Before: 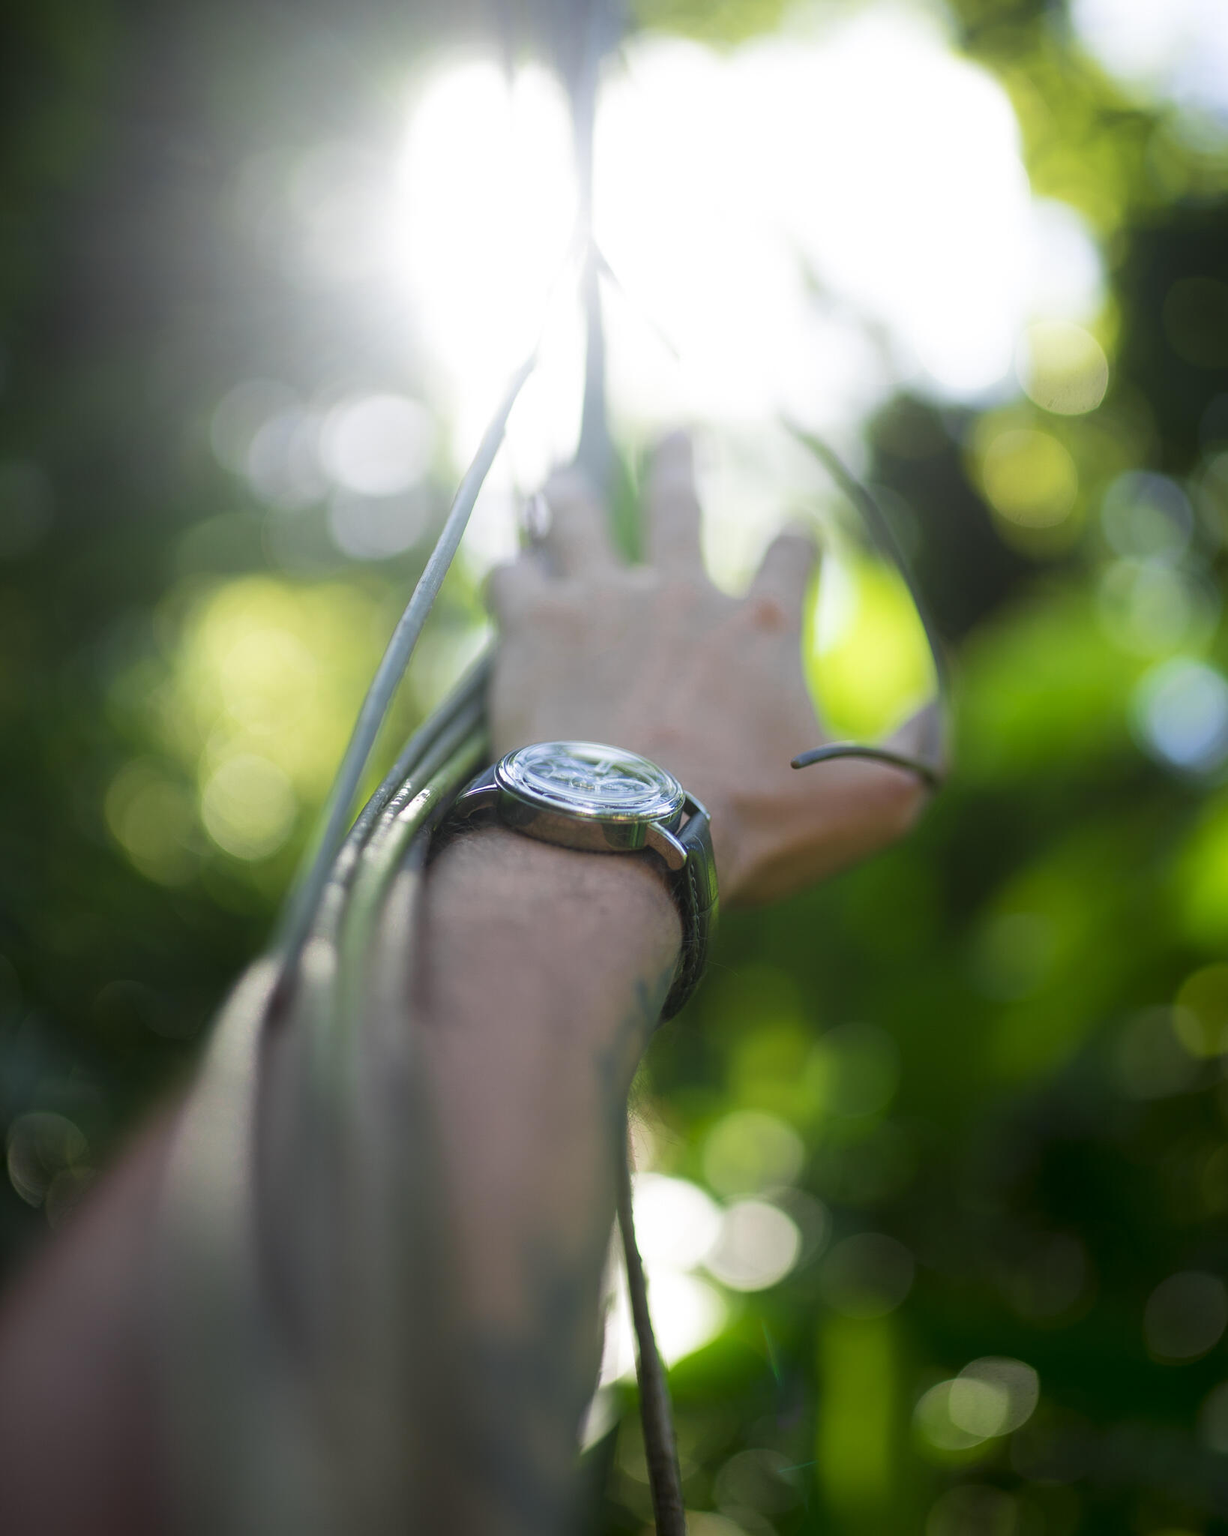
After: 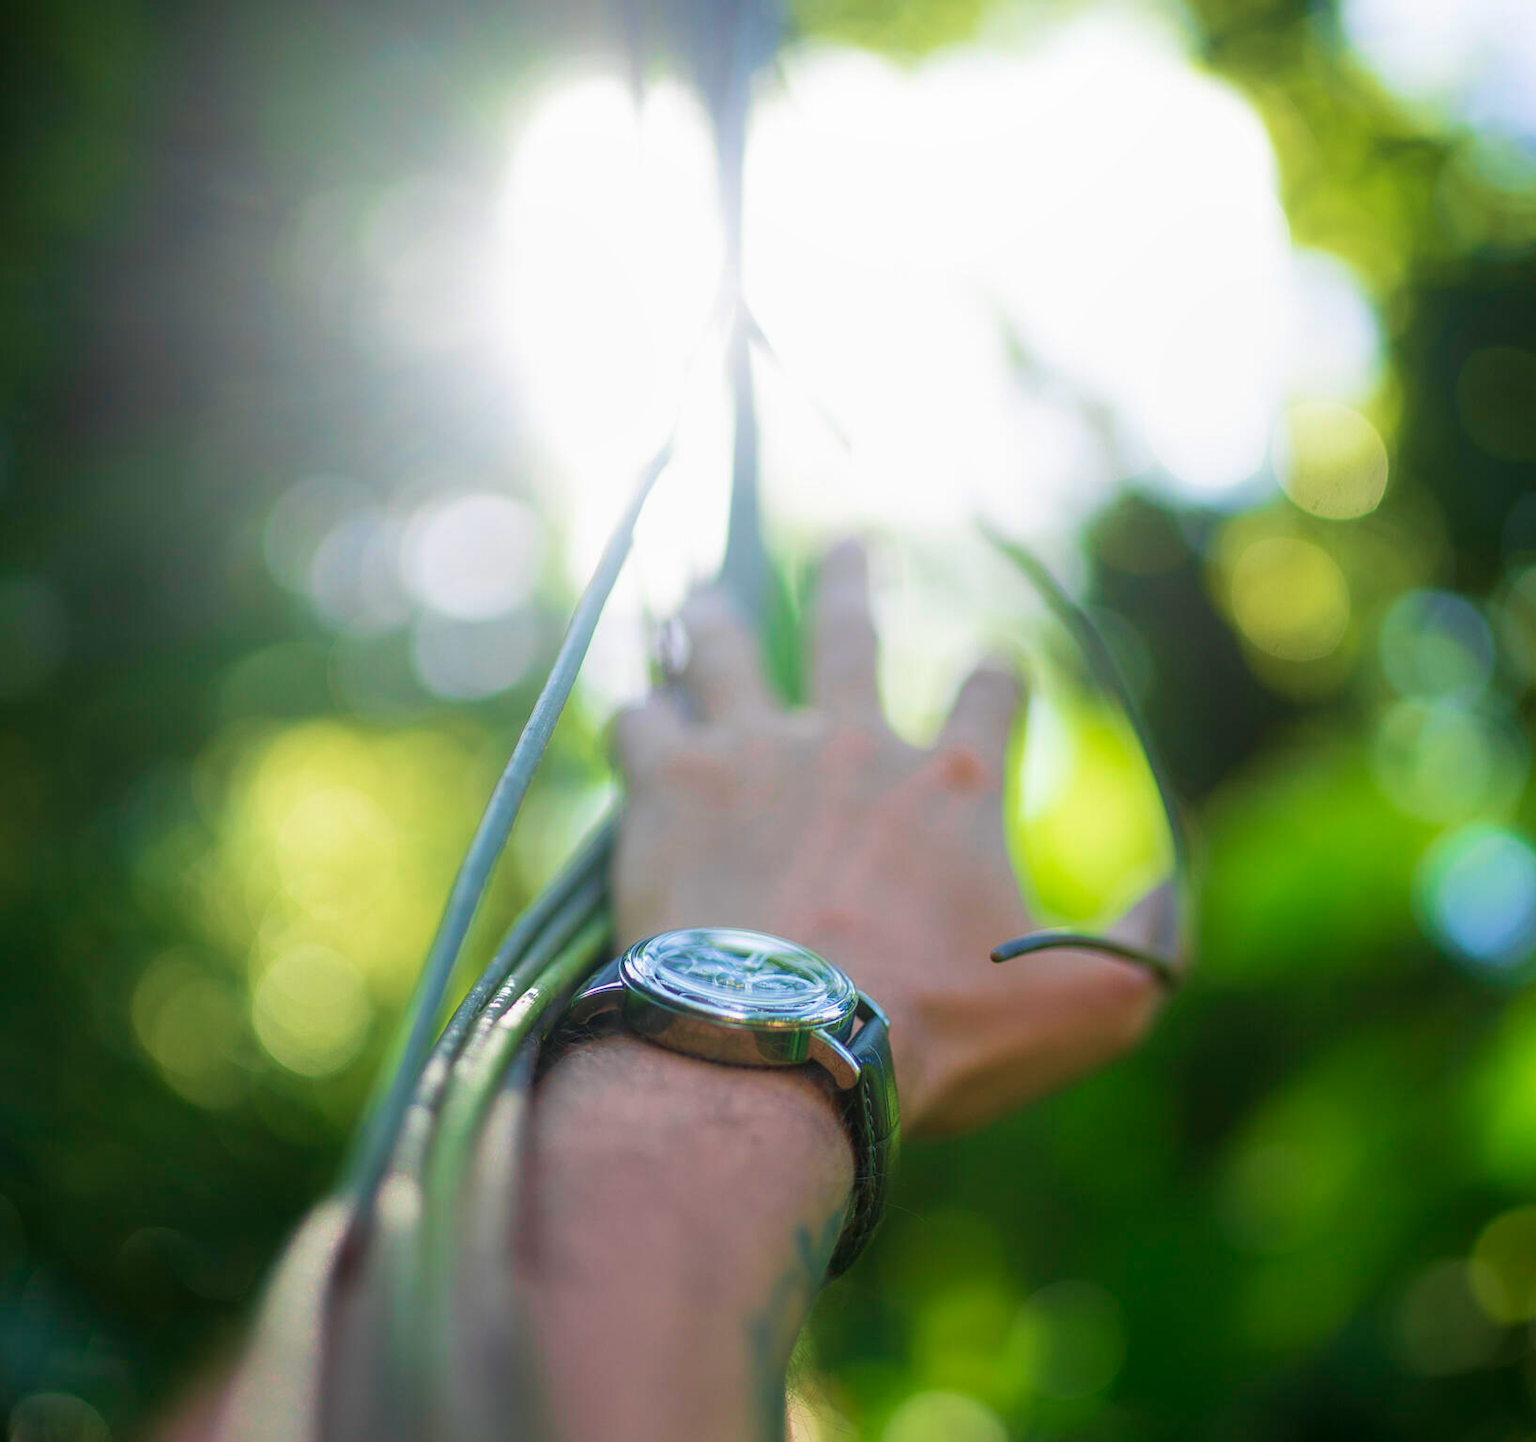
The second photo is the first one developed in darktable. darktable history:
local contrast: detail 110%
velvia: strength 45%
crop: bottom 24.967%
